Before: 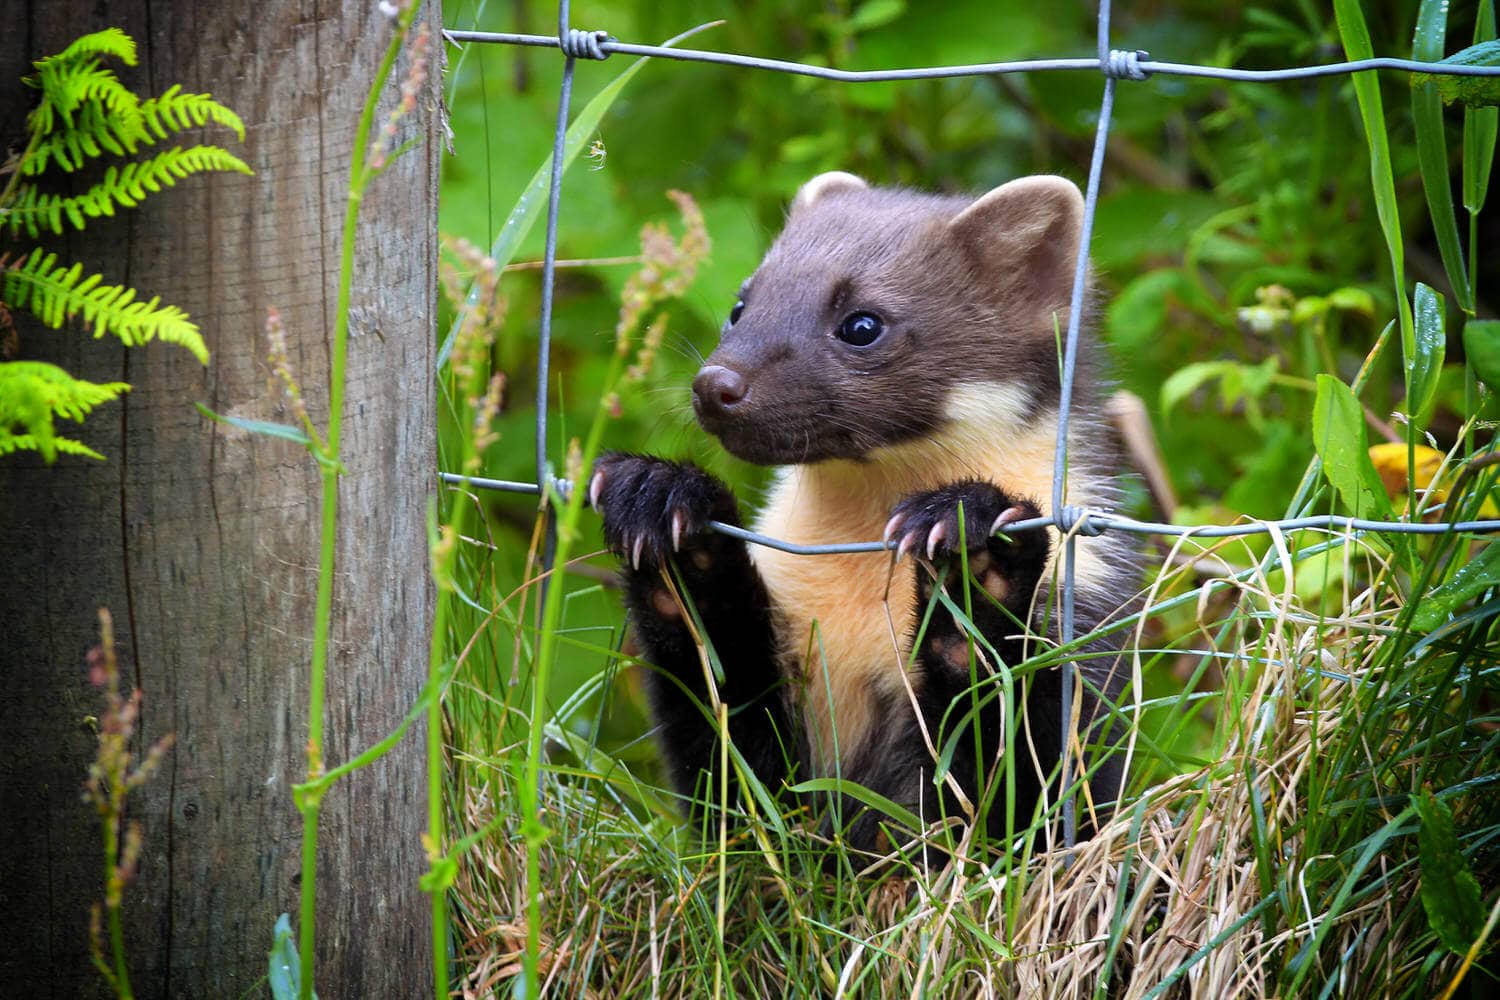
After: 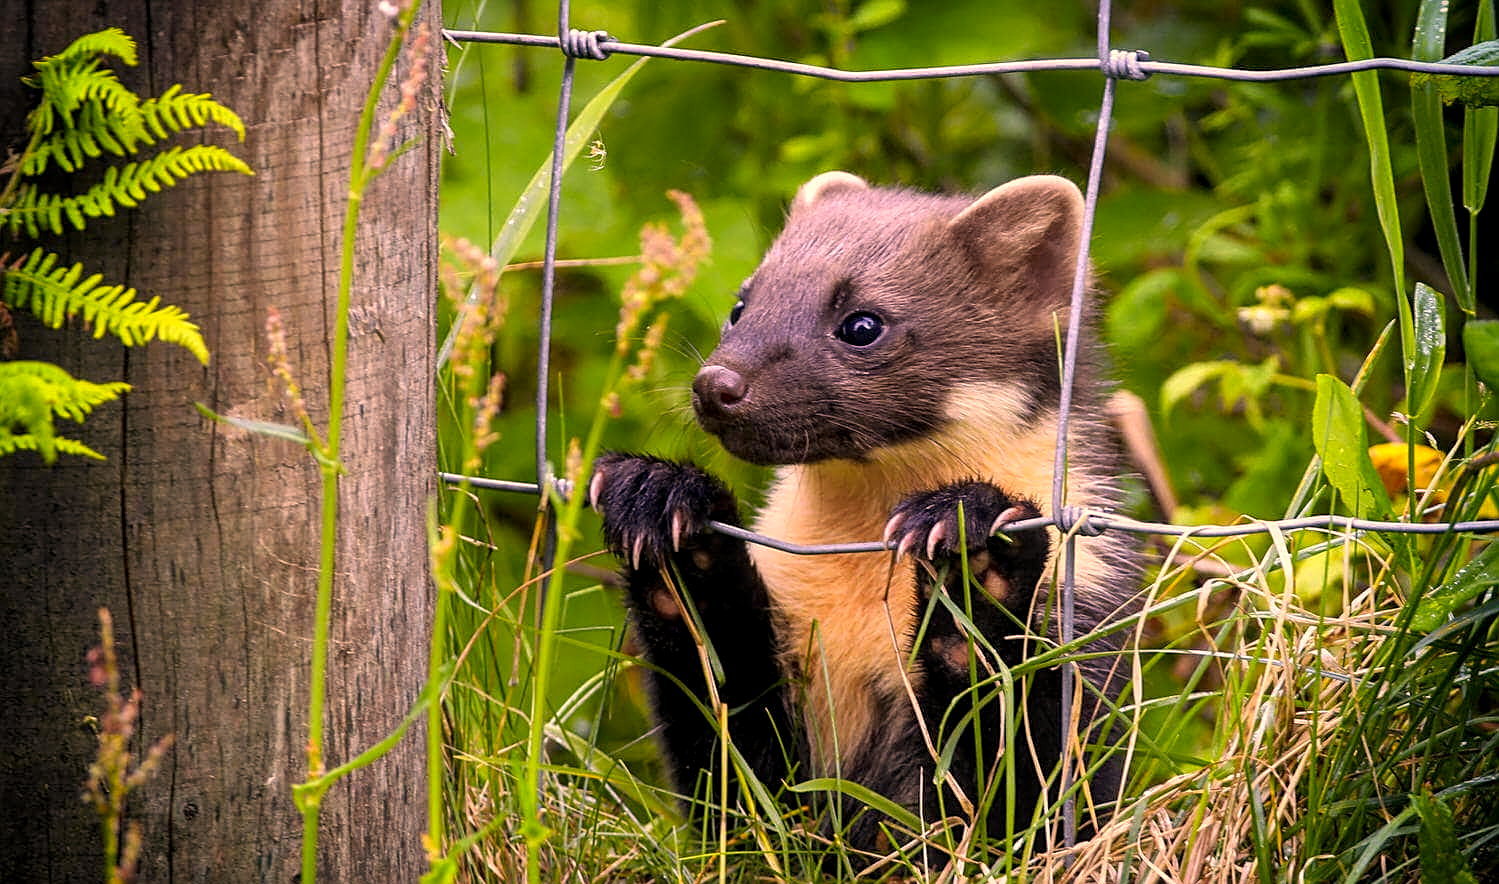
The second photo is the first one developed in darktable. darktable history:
sharpen: amount 0.497
crop and rotate: top 0%, bottom 11.565%
local contrast: detail 130%
color correction: highlights a* 22.41, highlights b* 22.44
